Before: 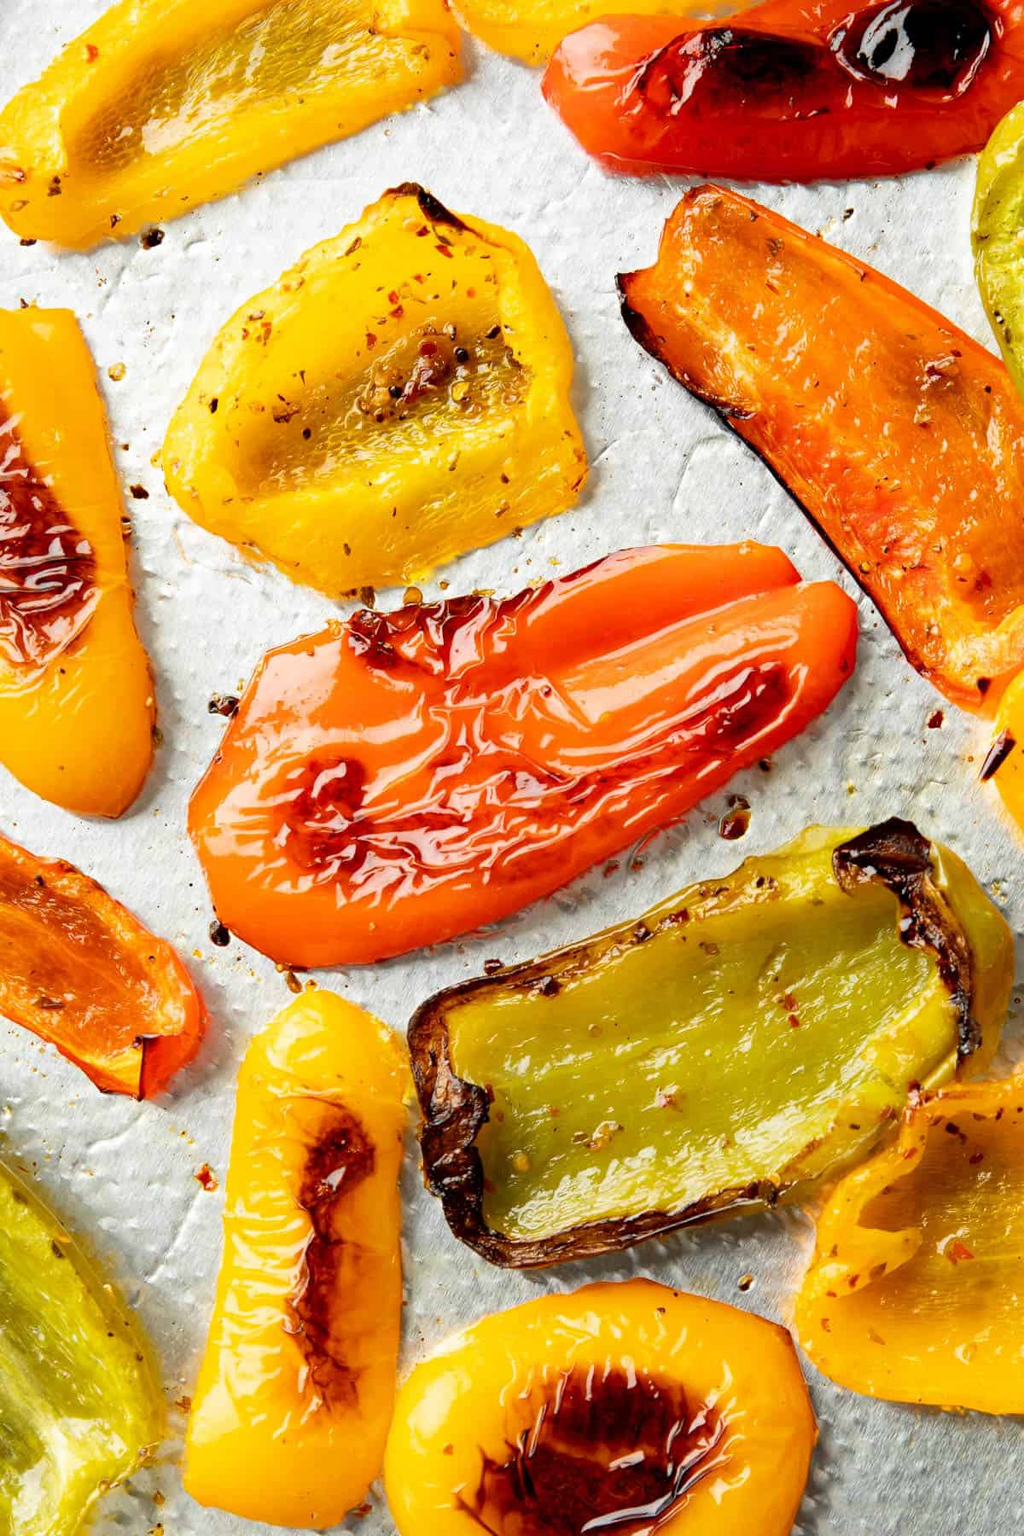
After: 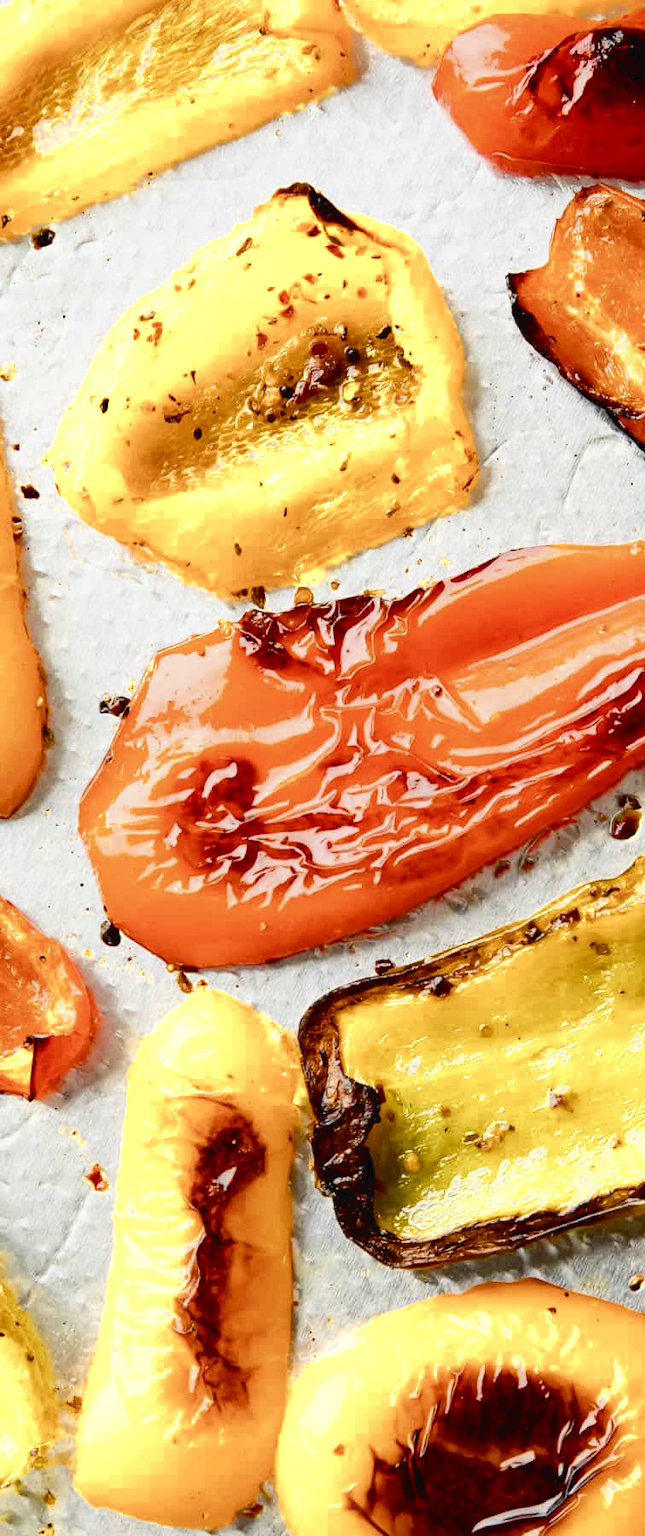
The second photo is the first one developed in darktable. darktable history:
exposure: exposure -0.153 EV, compensate highlight preservation false
tone curve: curves: ch0 [(0, 0) (0.003, 0.031) (0.011, 0.033) (0.025, 0.036) (0.044, 0.045) (0.069, 0.06) (0.1, 0.079) (0.136, 0.109) (0.177, 0.15) (0.224, 0.192) (0.277, 0.262) (0.335, 0.347) (0.399, 0.433) (0.468, 0.528) (0.543, 0.624) (0.623, 0.705) (0.709, 0.788) (0.801, 0.865) (0.898, 0.933) (1, 1)], color space Lab, independent channels, preserve colors none
crop: left 10.668%, right 26.325%
color zones: curves: ch0 [(0, 0.485) (0.178, 0.476) (0.261, 0.623) (0.411, 0.403) (0.708, 0.603) (0.934, 0.412)]; ch1 [(0.003, 0.485) (0.149, 0.496) (0.229, 0.584) (0.326, 0.551) (0.484, 0.262) (0.757, 0.643)]
color balance rgb: perceptual saturation grading › global saturation 25.451%, perceptual saturation grading › highlights -50.333%, perceptual saturation grading › shadows 30.835%
contrast brightness saturation: saturation -0.052
